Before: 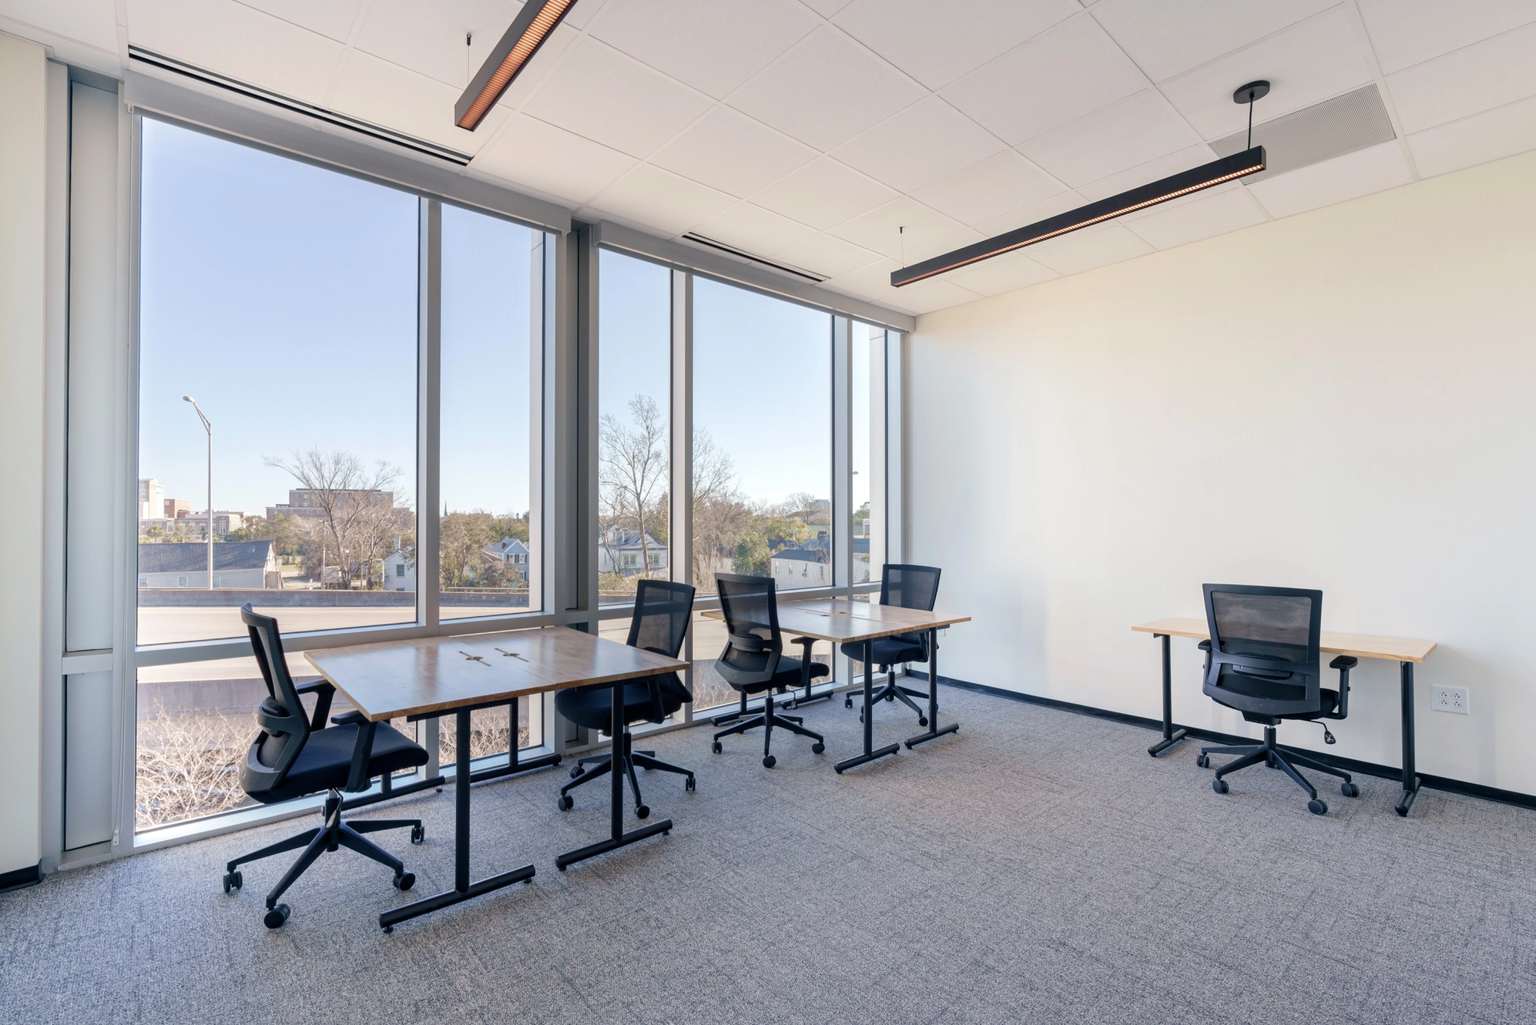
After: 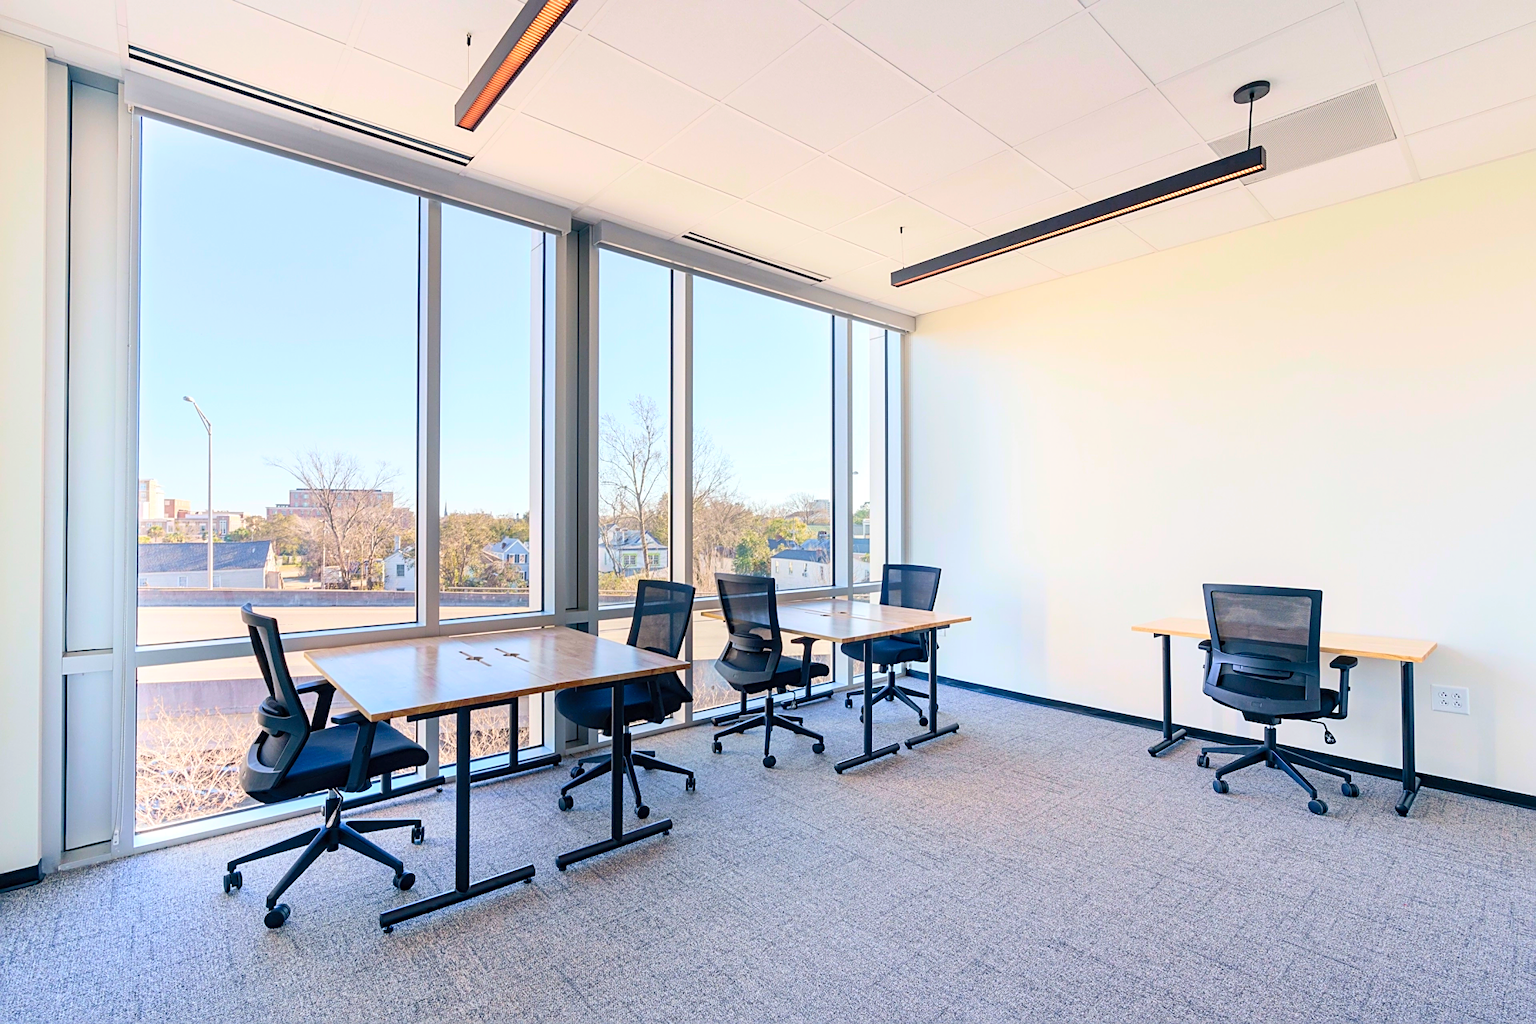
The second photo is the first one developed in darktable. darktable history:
sharpen: on, module defaults
contrast brightness saturation: contrast 0.2, brightness 0.2, saturation 0.8
